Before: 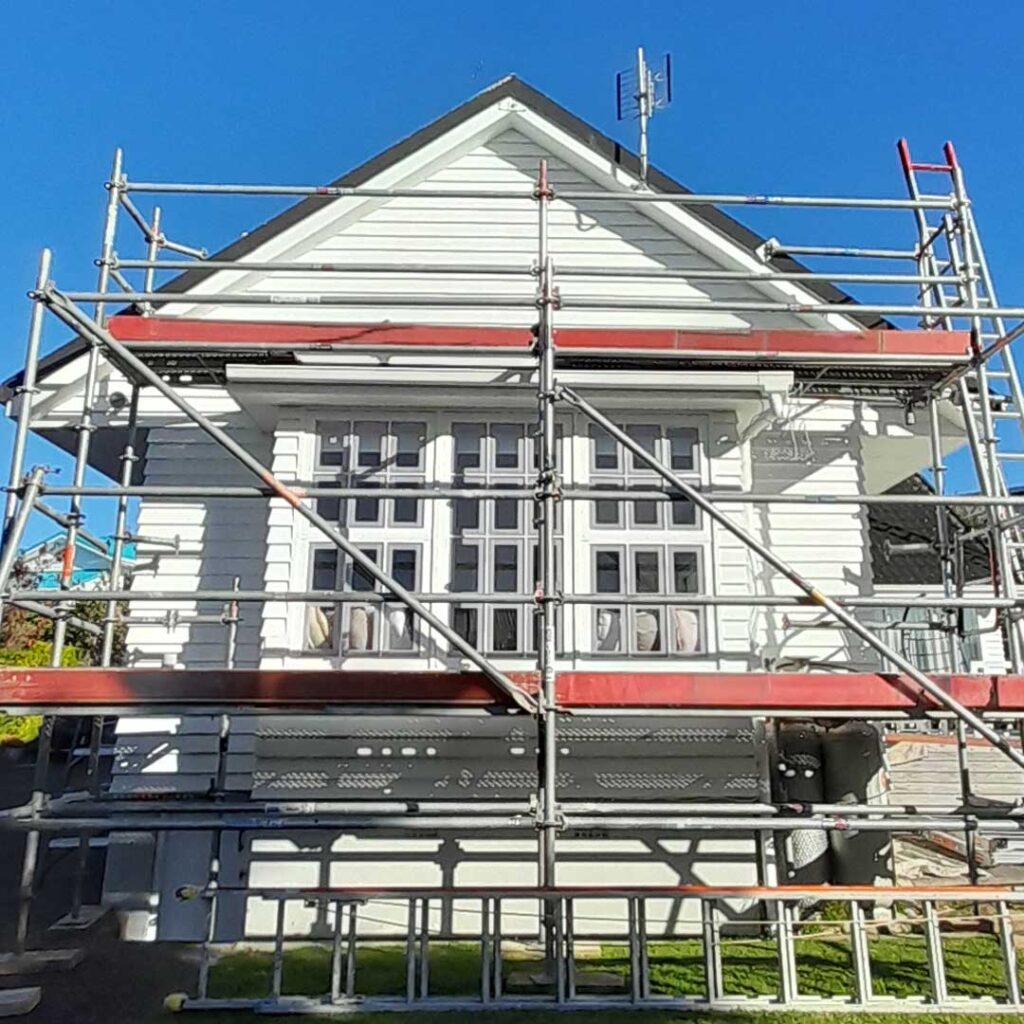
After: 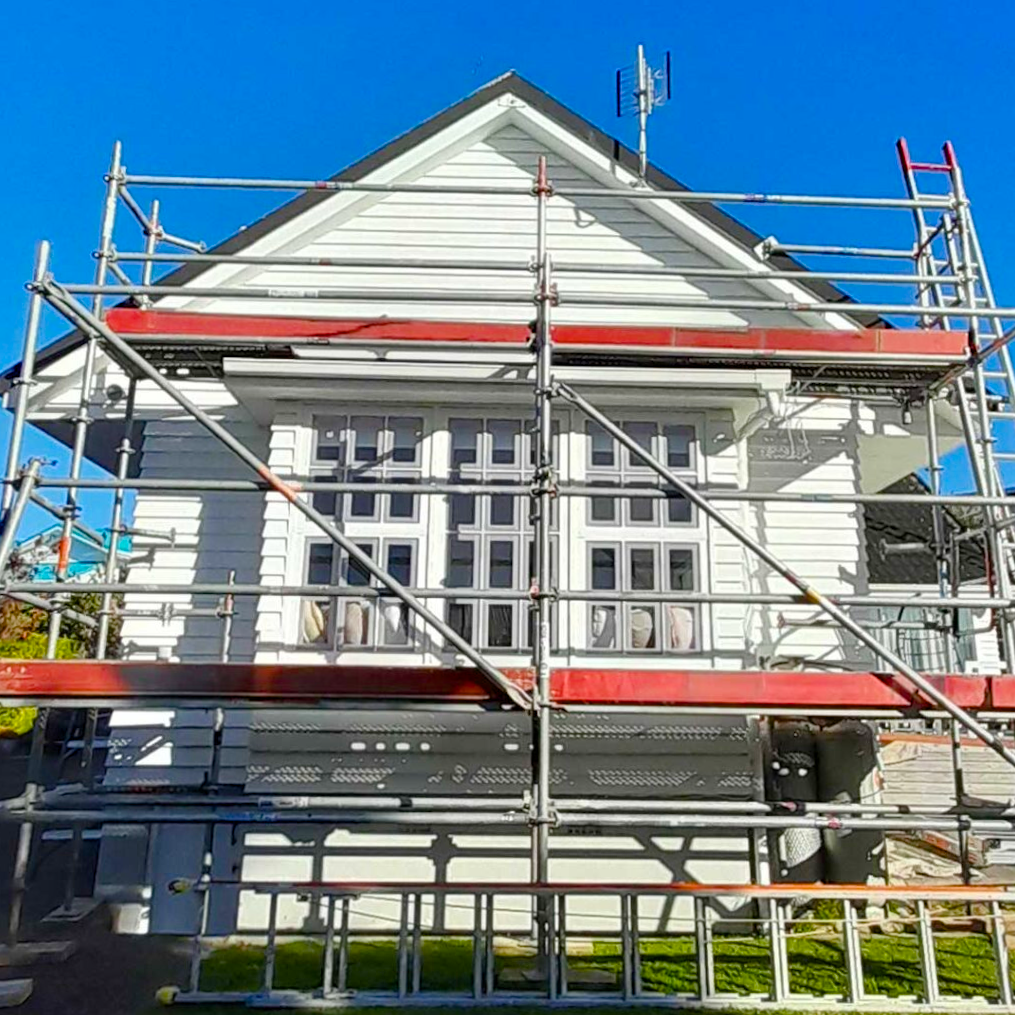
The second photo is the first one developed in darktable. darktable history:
crop and rotate: angle -0.5°
exposure: compensate highlight preservation false
color balance rgb: perceptual saturation grading › global saturation 35%, perceptual saturation grading › highlights -25%, perceptual saturation grading › shadows 50%
